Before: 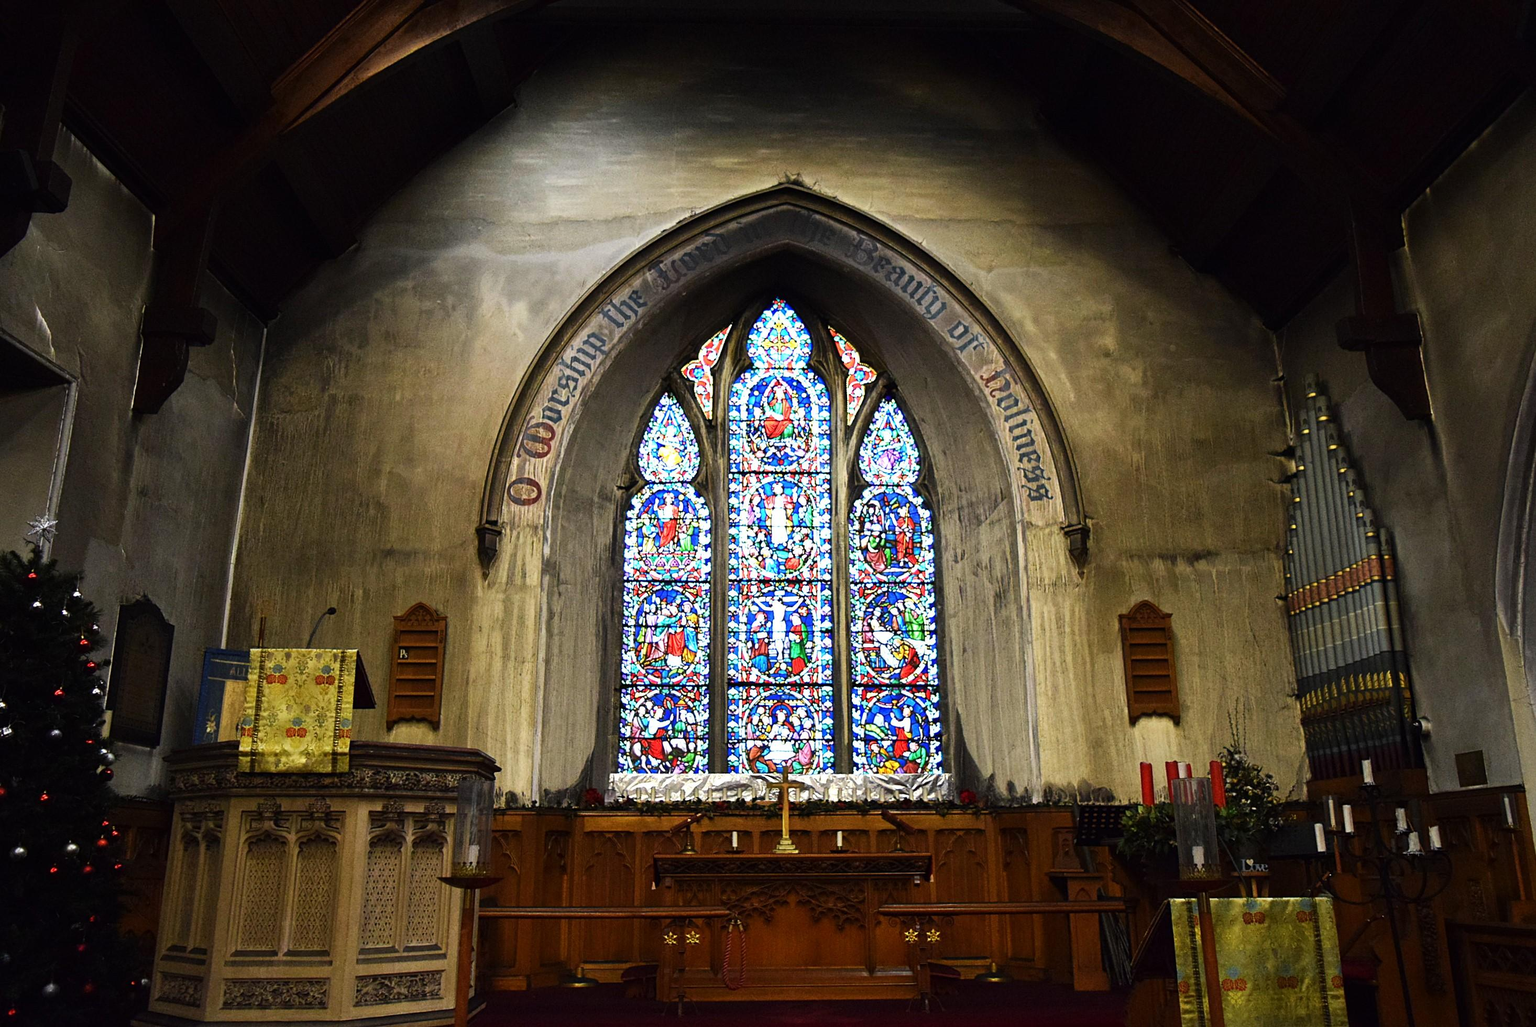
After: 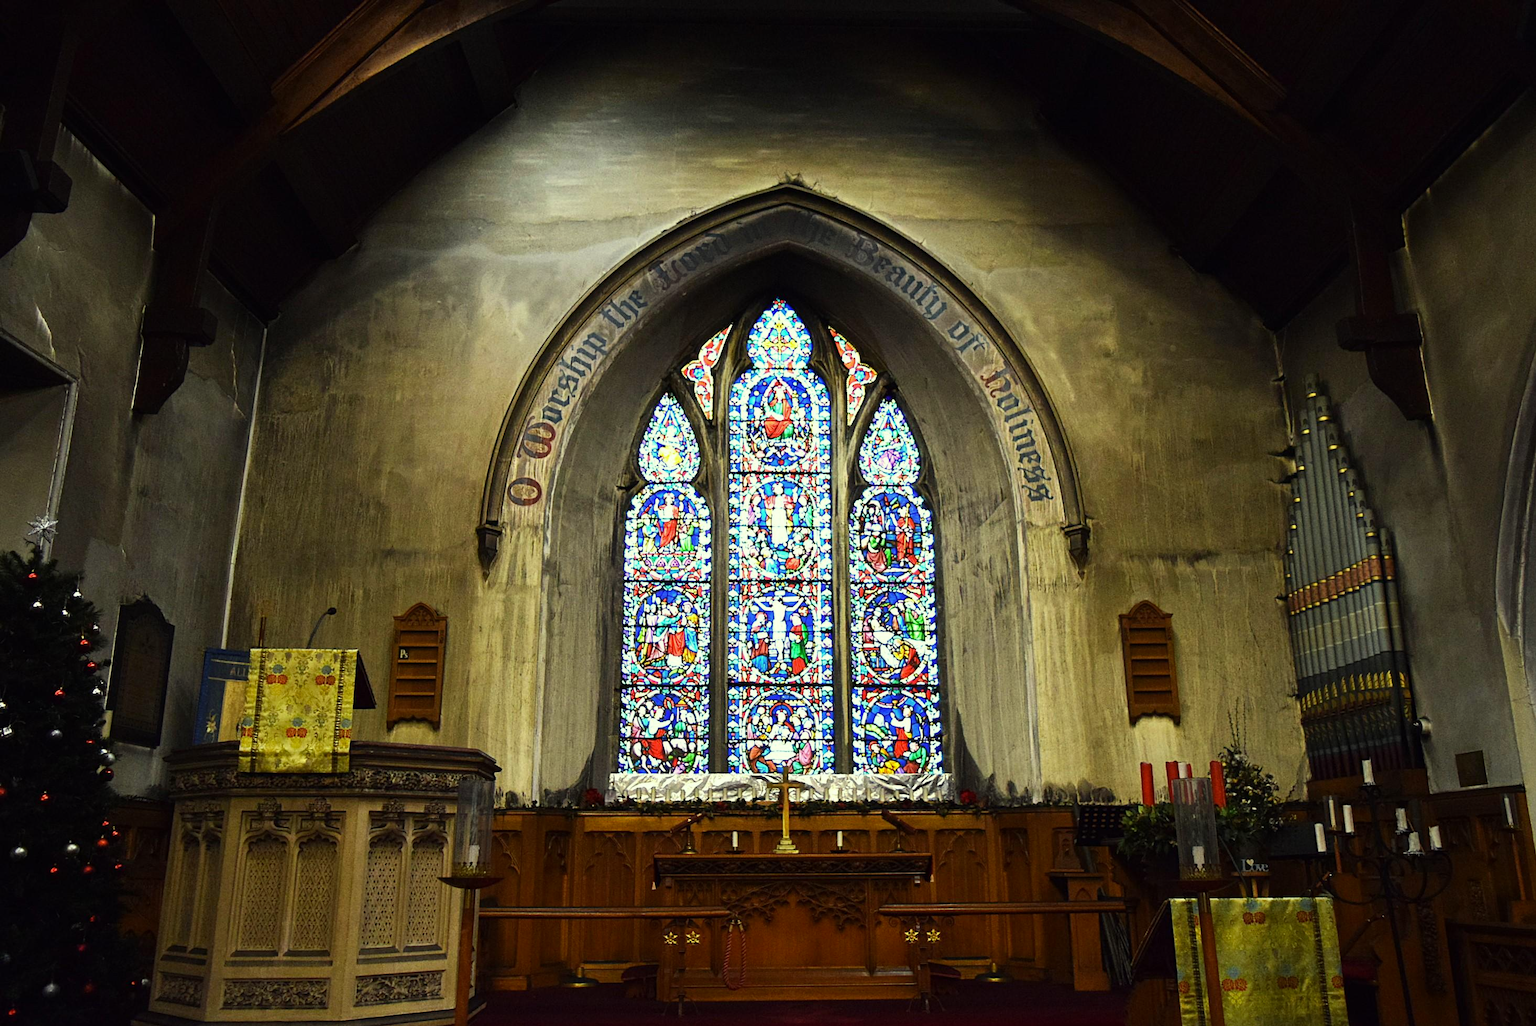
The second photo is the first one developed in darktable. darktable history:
color correction: highlights a* -5.87, highlights b* 10.75
